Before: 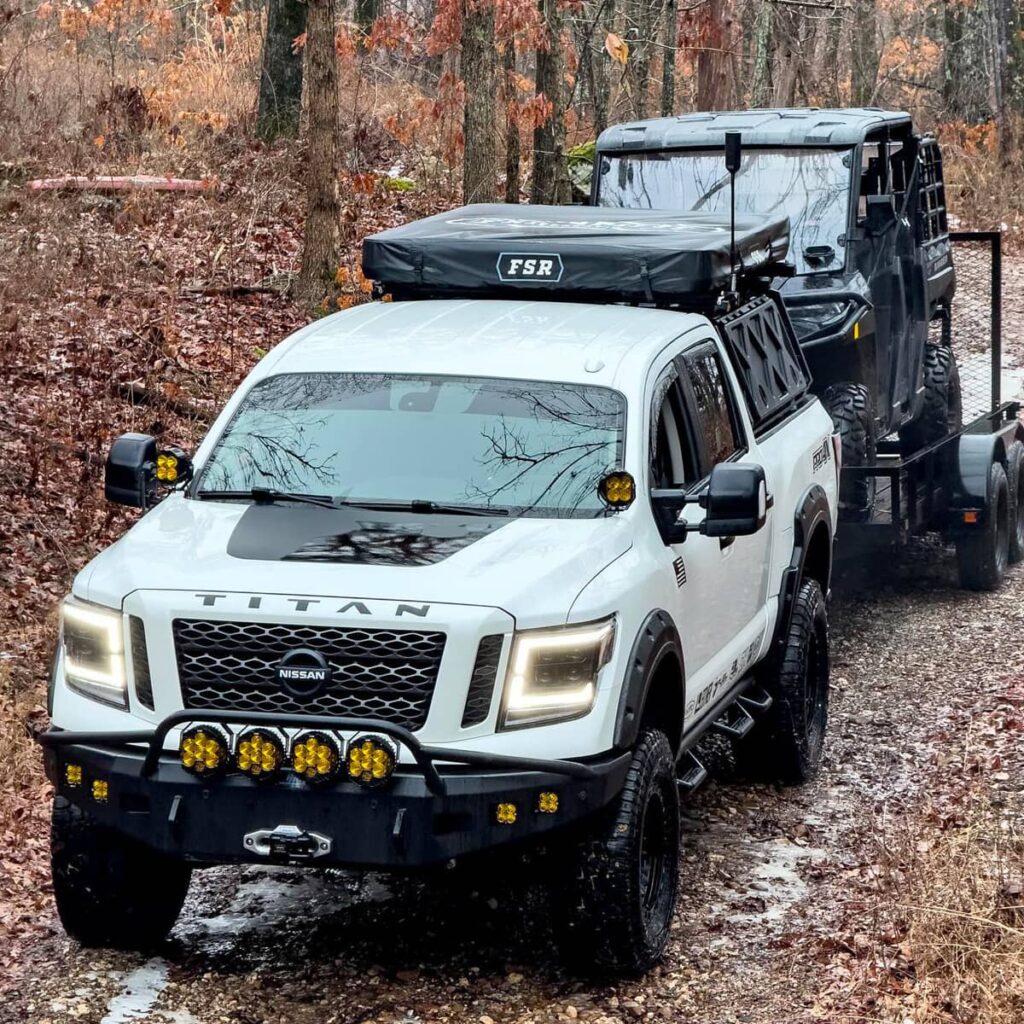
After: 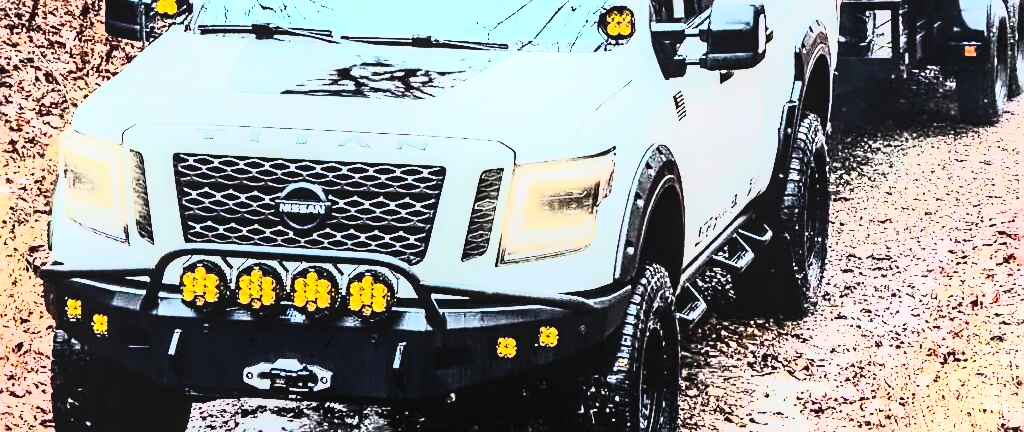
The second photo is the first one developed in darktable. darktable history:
crop: top 45.551%, bottom 12.262%
local contrast: on, module defaults
white balance: emerald 1
sharpen: on, module defaults
exposure: exposure 0.935 EV, compensate highlight preservation false
rgb curve: curves: ch0 [(0, 0) (0.21, 0.15) (0.24, 0.21) (0.5, 0.75) (0.75, 0.96) (0.89, 0.99) (1, 1)]; ch1 [(0, 0.02) (0.21, 0.13) (0.25, 0.2) (0.5, 0.67) (0.75, 0.9) (0.89, 0.97) (1, 1)]; ch2 [(0, 0.02) (0.21, 0.13) (0.25, 0.2) (0.5, 0.67) (0.75, 0.9) (0.89, 0.97) (1, 1)], compensate middle gray true
contrast brightness saturation: contrast 0.62, brightness 0.34, saturation 0.14
